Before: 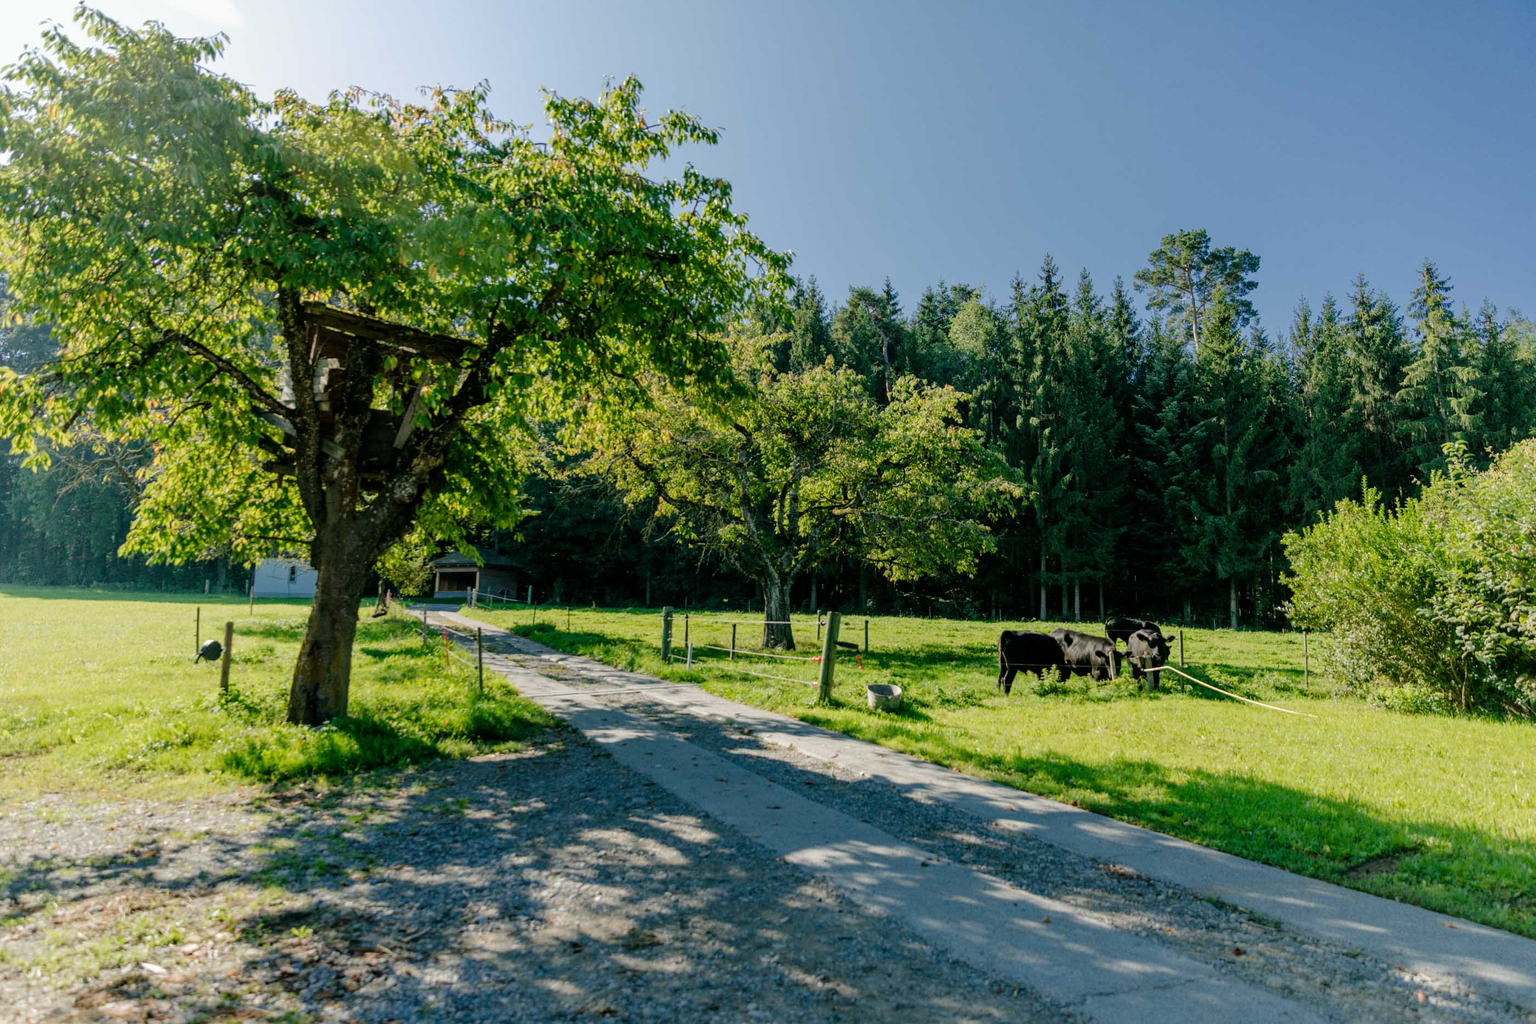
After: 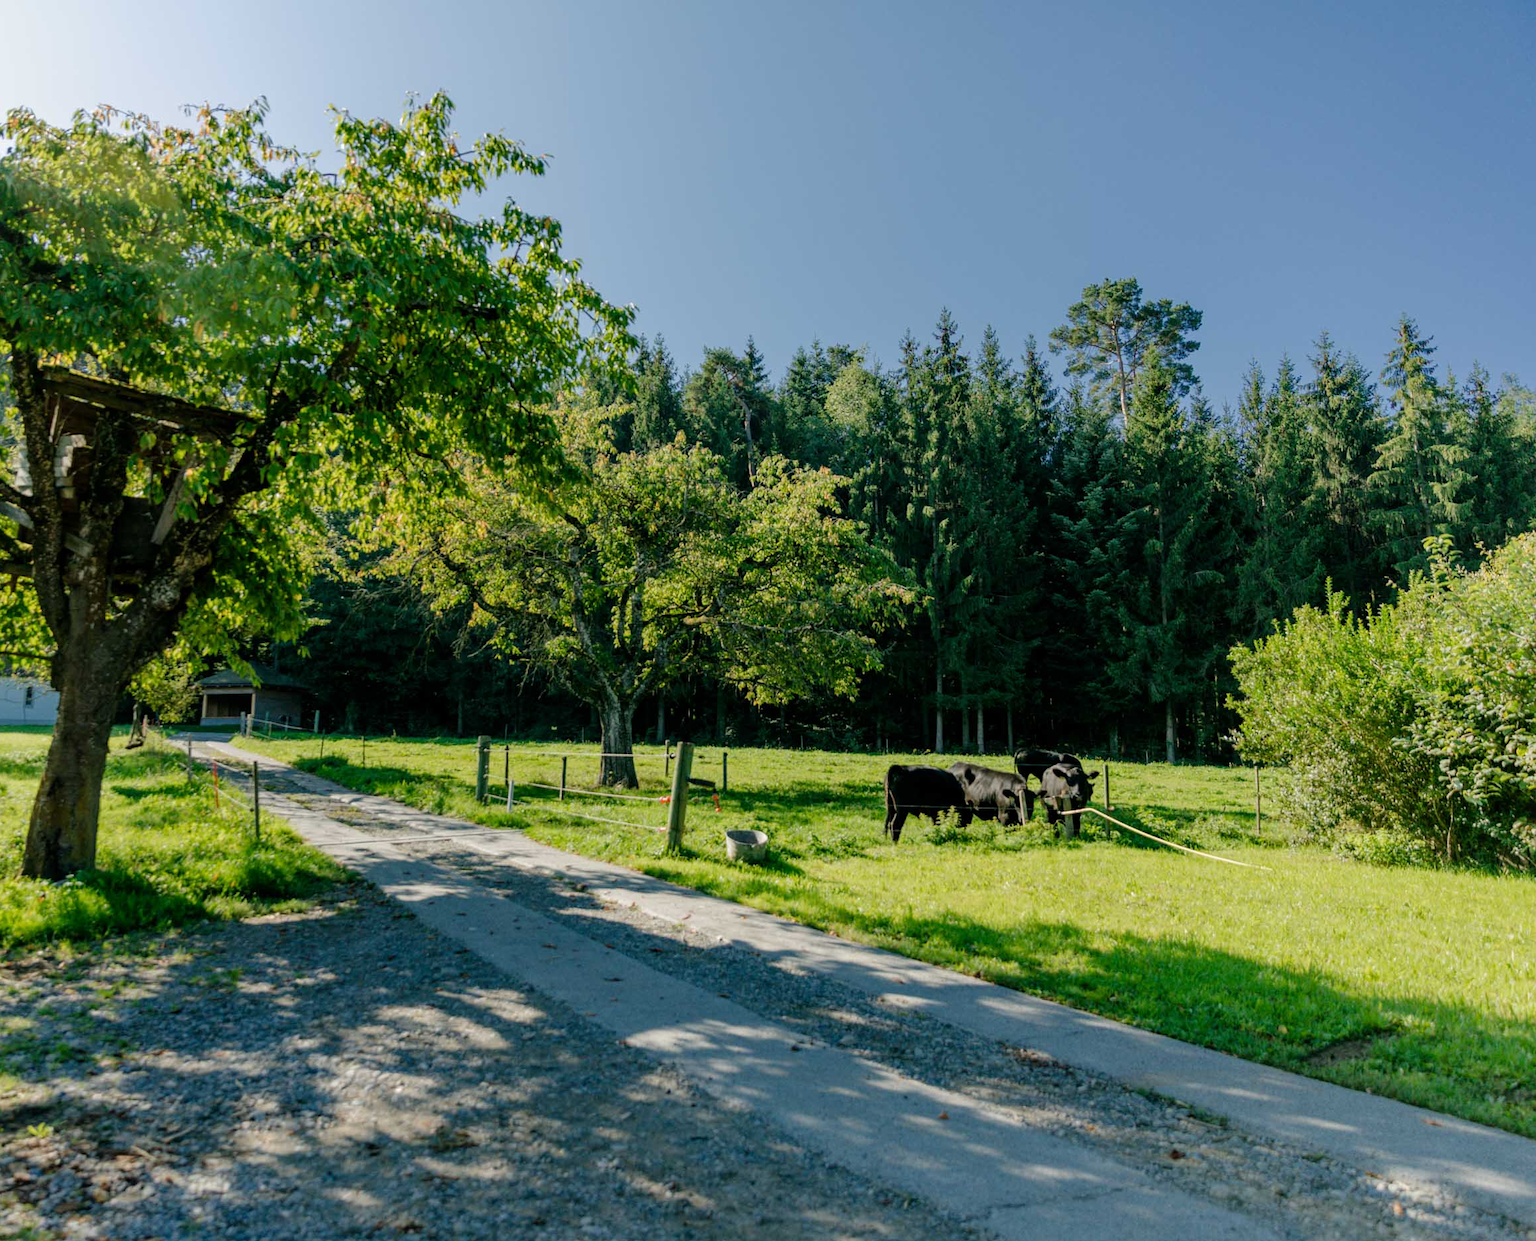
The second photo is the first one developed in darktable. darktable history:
crop: left 17.507%, bottom 0.049%
levels: mode automatic
